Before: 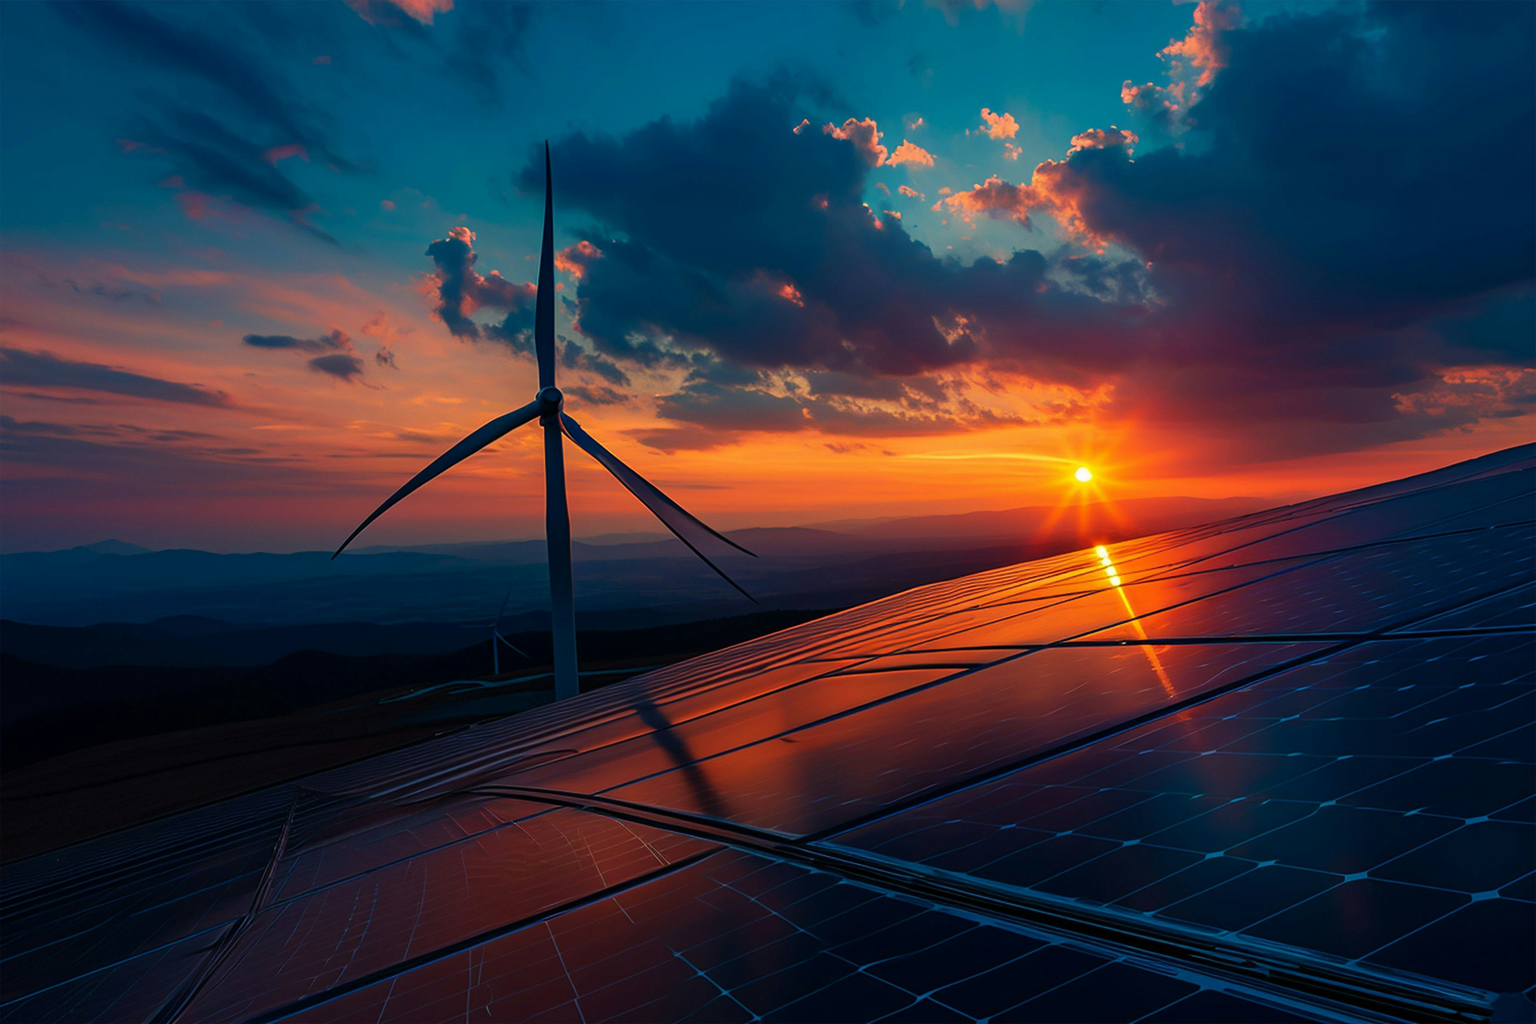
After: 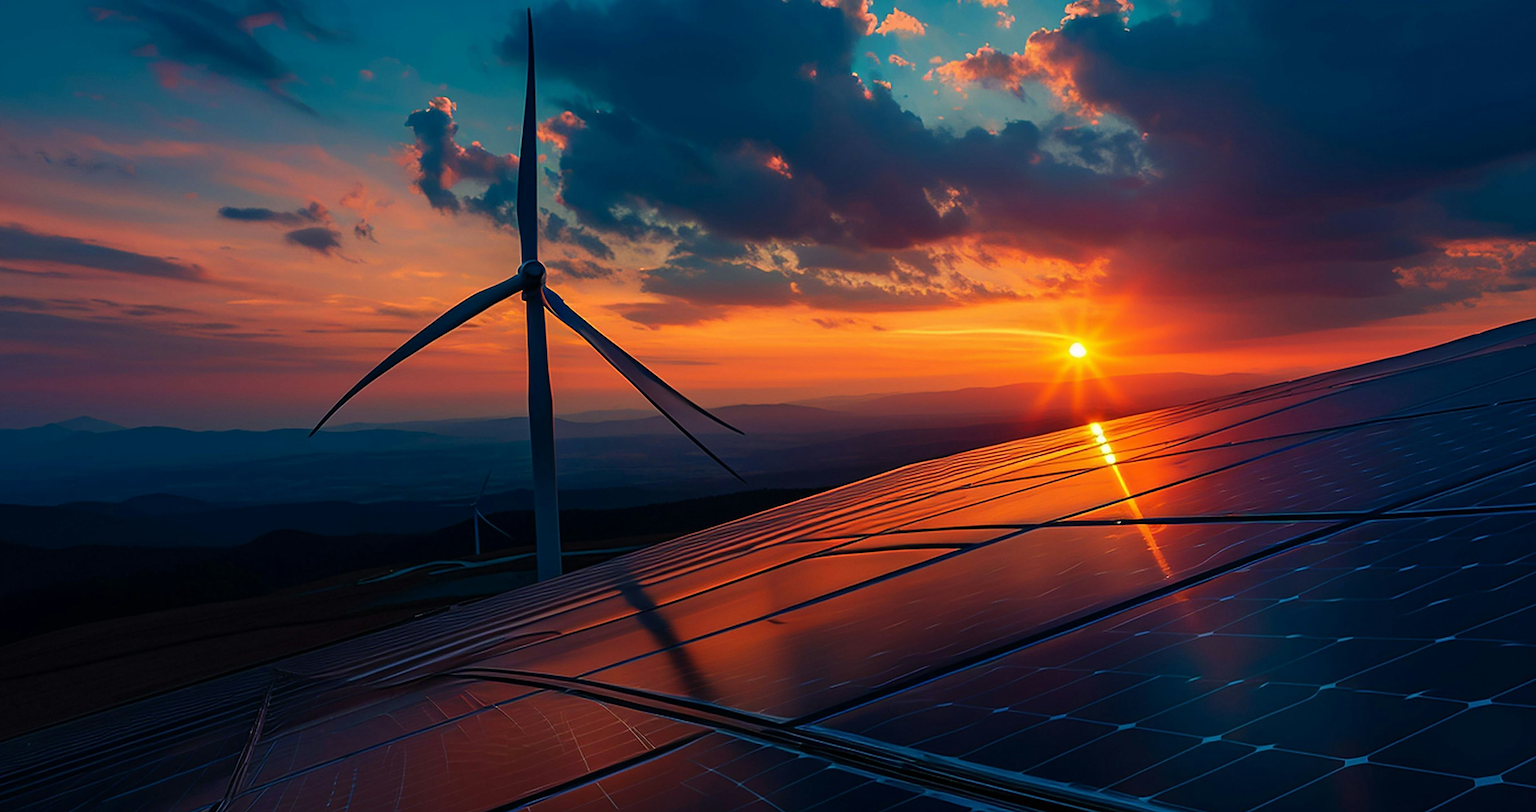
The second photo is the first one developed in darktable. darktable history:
crop and rotate: left 1.935%, top 12.936%, right 0.245%, bottom 9.372%
sharpen: on, module defaults
